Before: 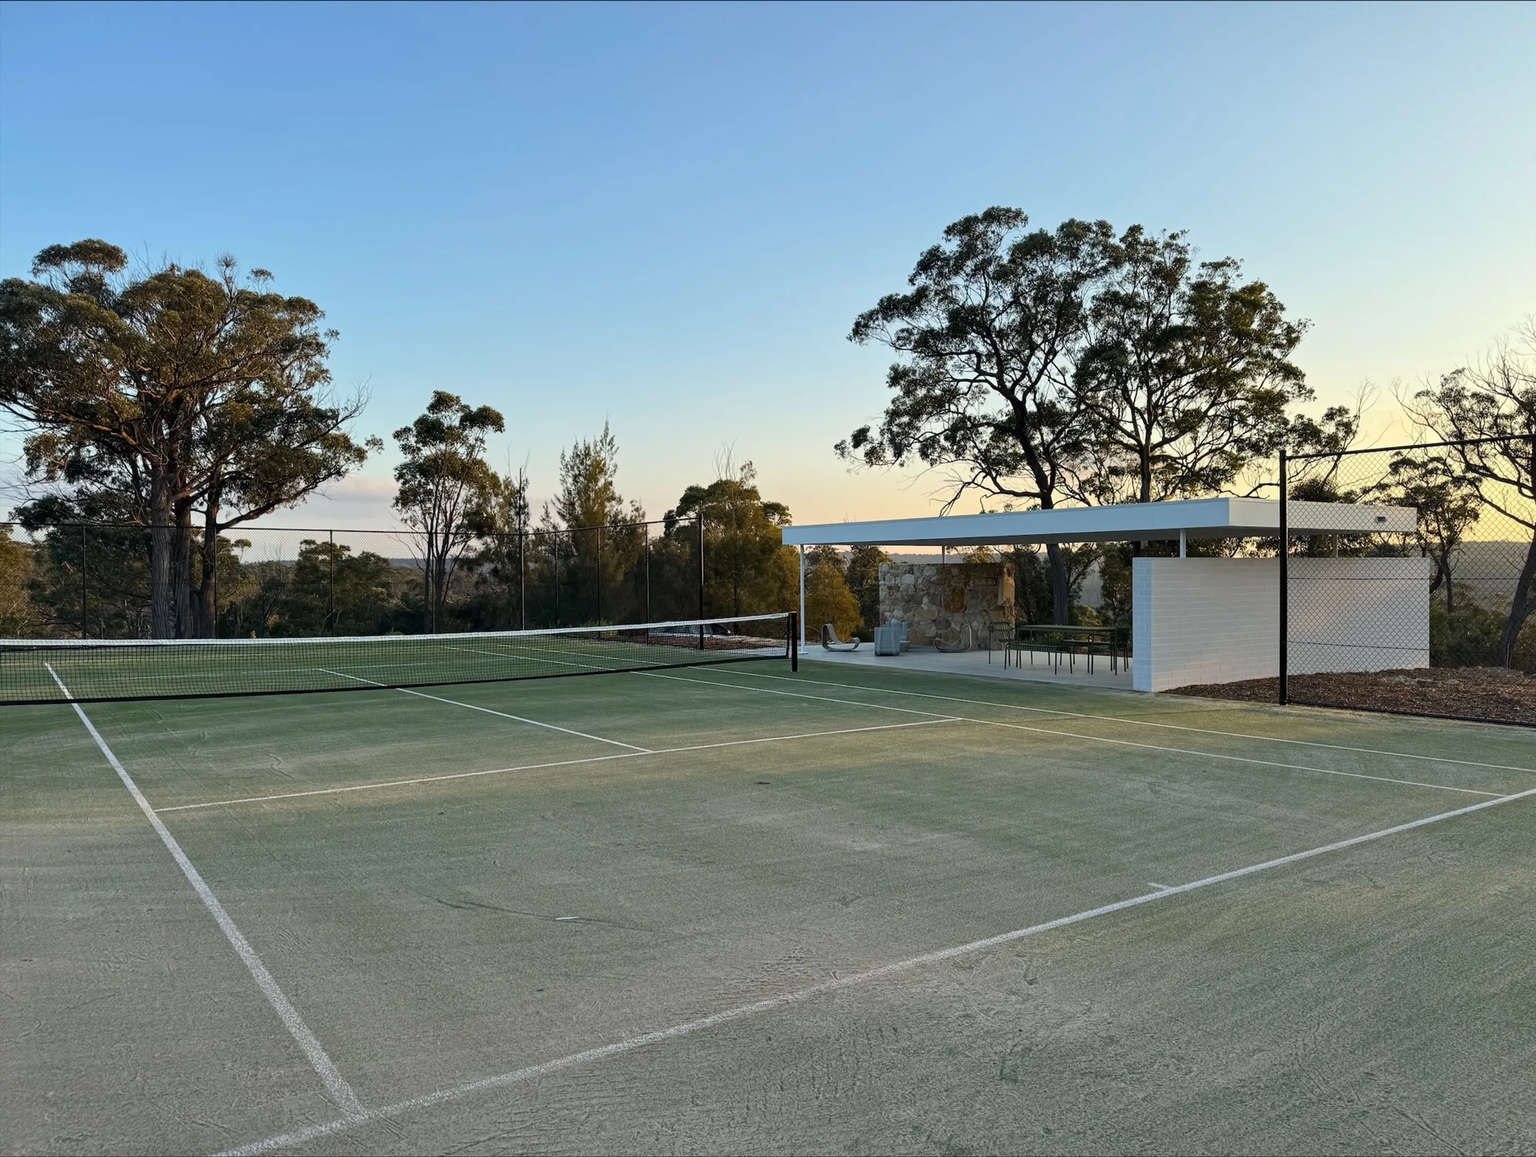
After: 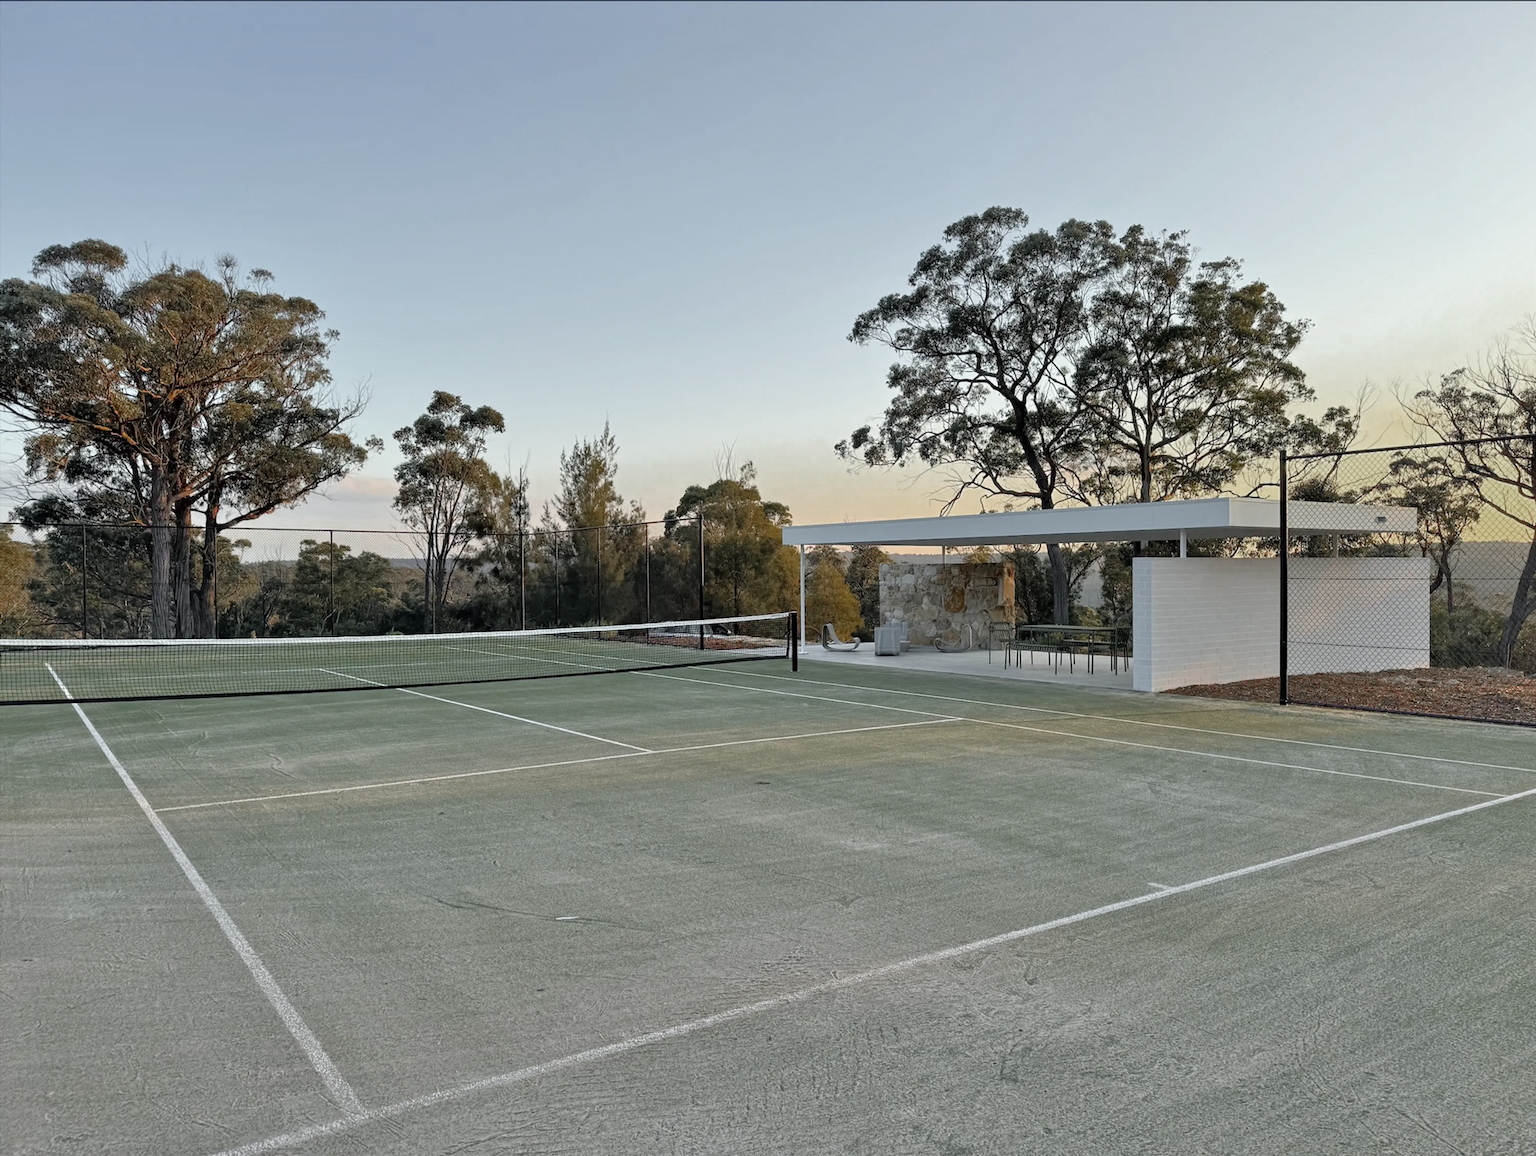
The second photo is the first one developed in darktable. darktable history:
color zones: curves: ch0 [(0, 0.48) (0.209, 0.398) (0.305, 0.332) (0.429, 0.493) (0.571, 0.5) (0.714, 0.5) (0.857, 0.5) (1, 0.48)]; ch1 [(0, 0.736) (0.143, 0.625) (0.225, 0.371) (0.429, 0.256) (0.571, 0.241) (0.714, 0.213) (0.857, 0.48) (1, 0.736)]; ch2 [(0, 0.448) (0.143, 0.498) (0.286, 0.5) (0.429, 0.5) (0.571, 0.5) (0.714, 0.5) (0.857, 0.5) (1, 0.448)]
tone equalizer: -7 EV 0.14 EV, -6 EV 0.61 EV, -5 EV 1.17 EV, -4 EV 1.3 EV, -3 EV 1.14 EV, -2 EV 0.6 EV, -1 EV 0.164 EV
